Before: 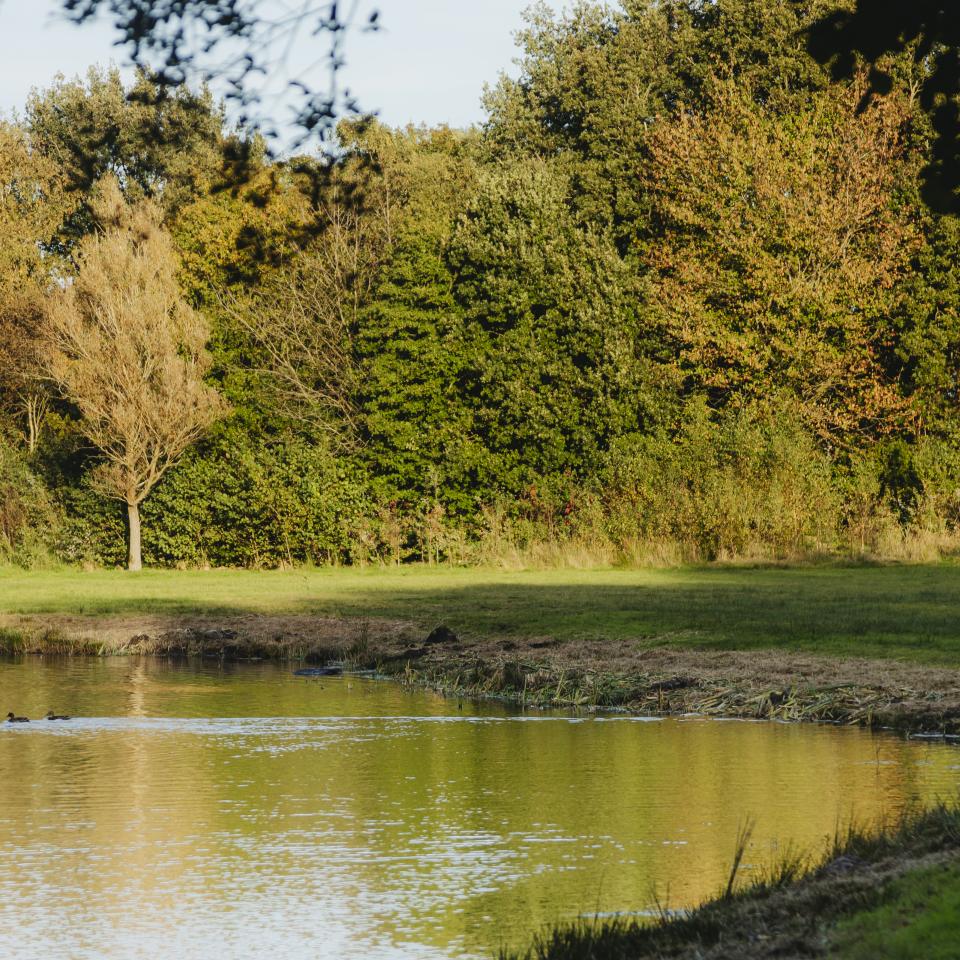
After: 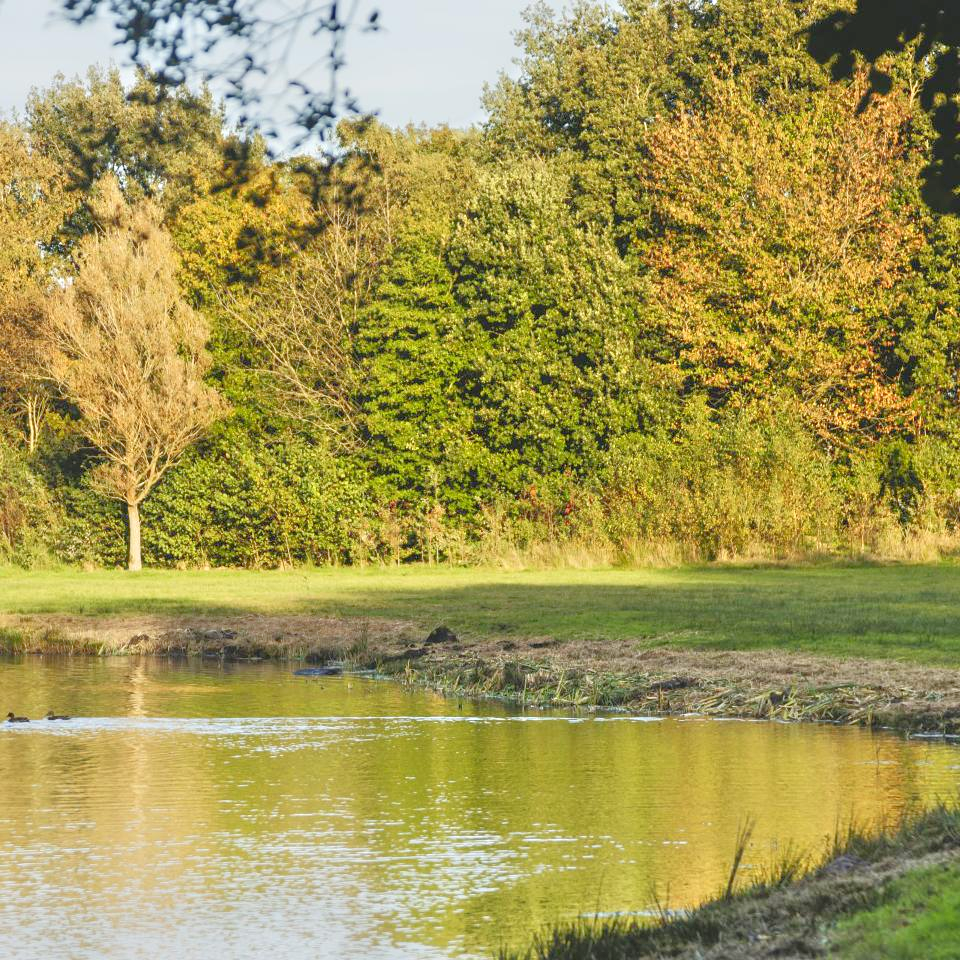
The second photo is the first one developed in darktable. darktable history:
tone equalizer: -8 EV 1.97 EV, -7 EV 1.97 EV, -6 EV 1.97 EV, -5 EV 1.99 EV, -4 EV 1.99 EV, -3 EV 1.48 EV, -2 EV 0.993 EV, -1 EV 0.525 EV
